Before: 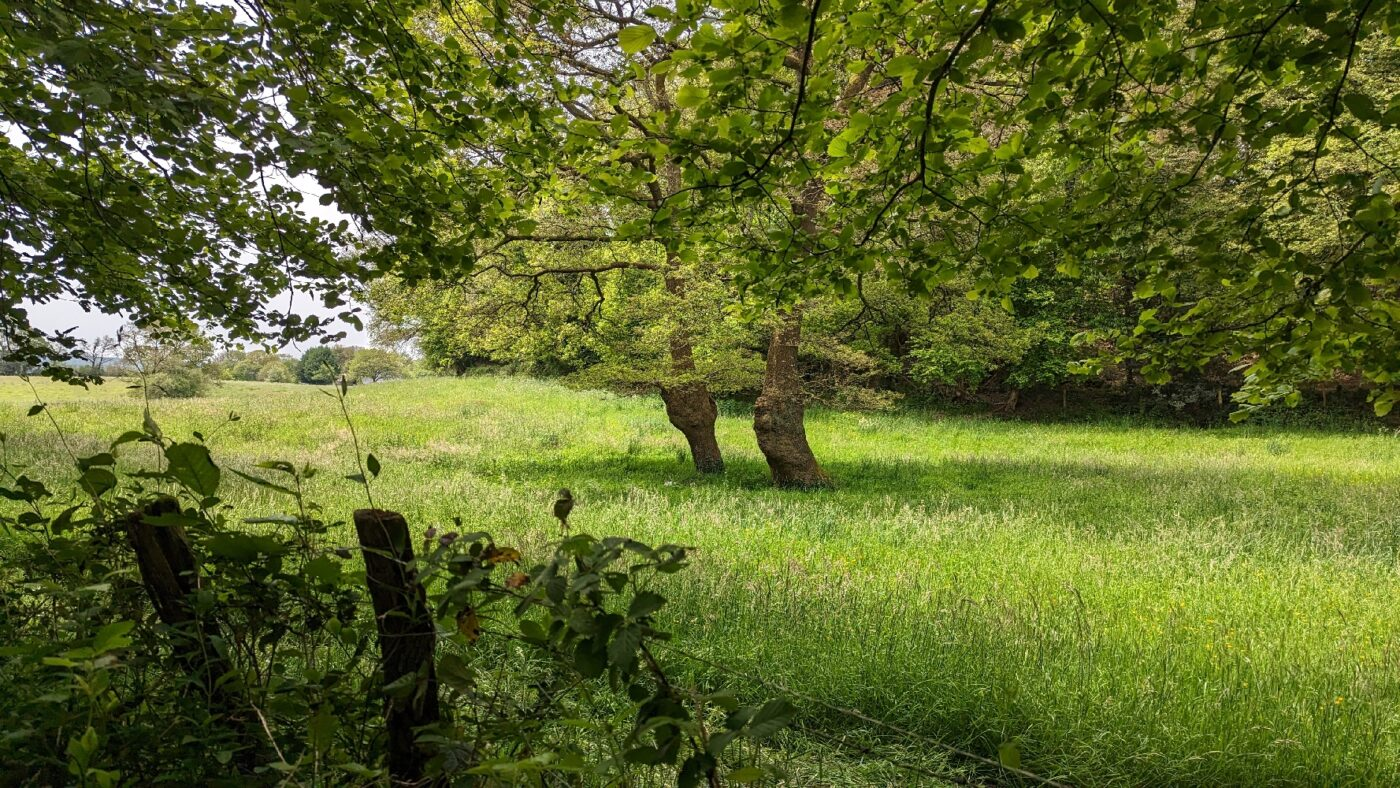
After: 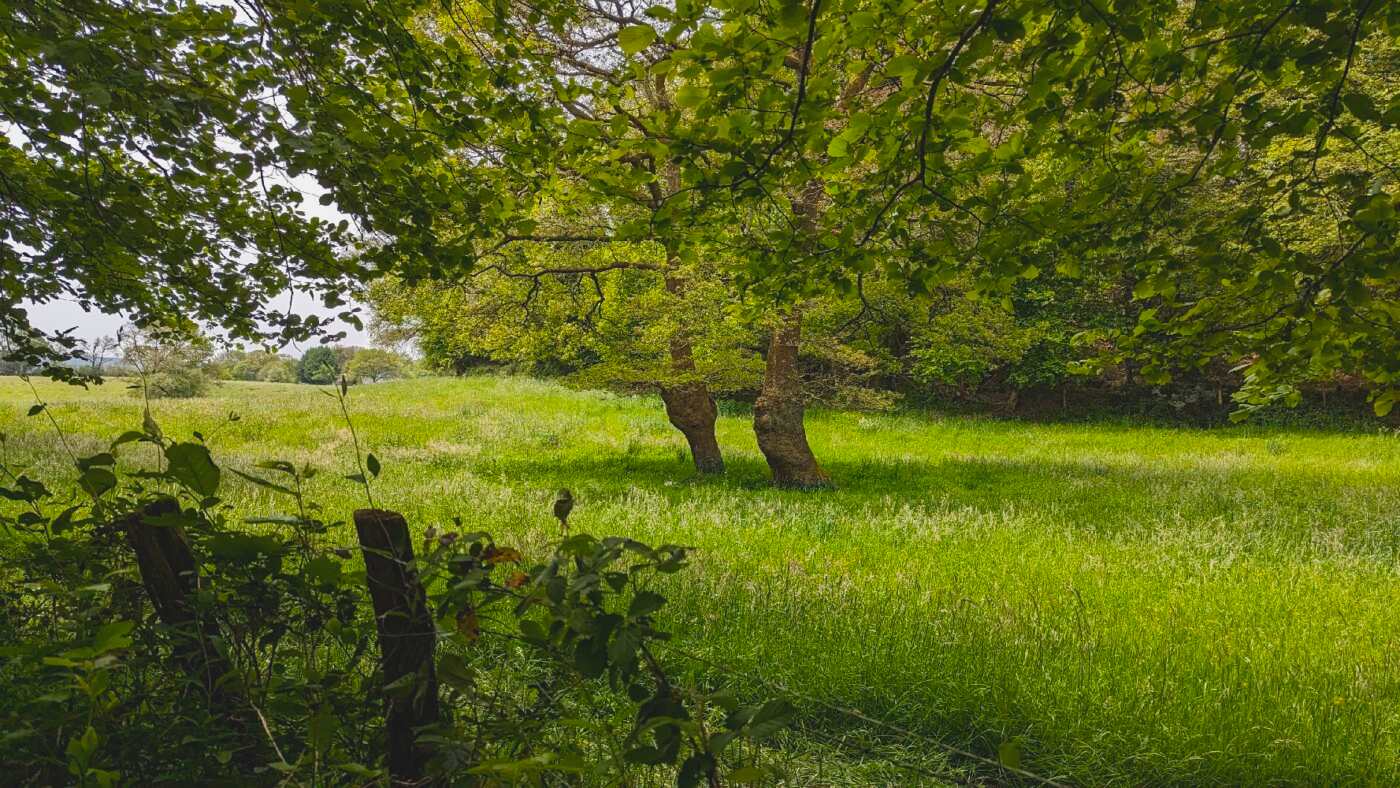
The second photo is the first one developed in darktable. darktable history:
contrast brightness saturation: contrast -0.094, saturation -0.089
color balance rgb: global offset › luminance 0.499%, global offset › hue 60.43°, perceptual saturation grading › global saturation 19.3%, saturation formula JzAzBz (2021)
